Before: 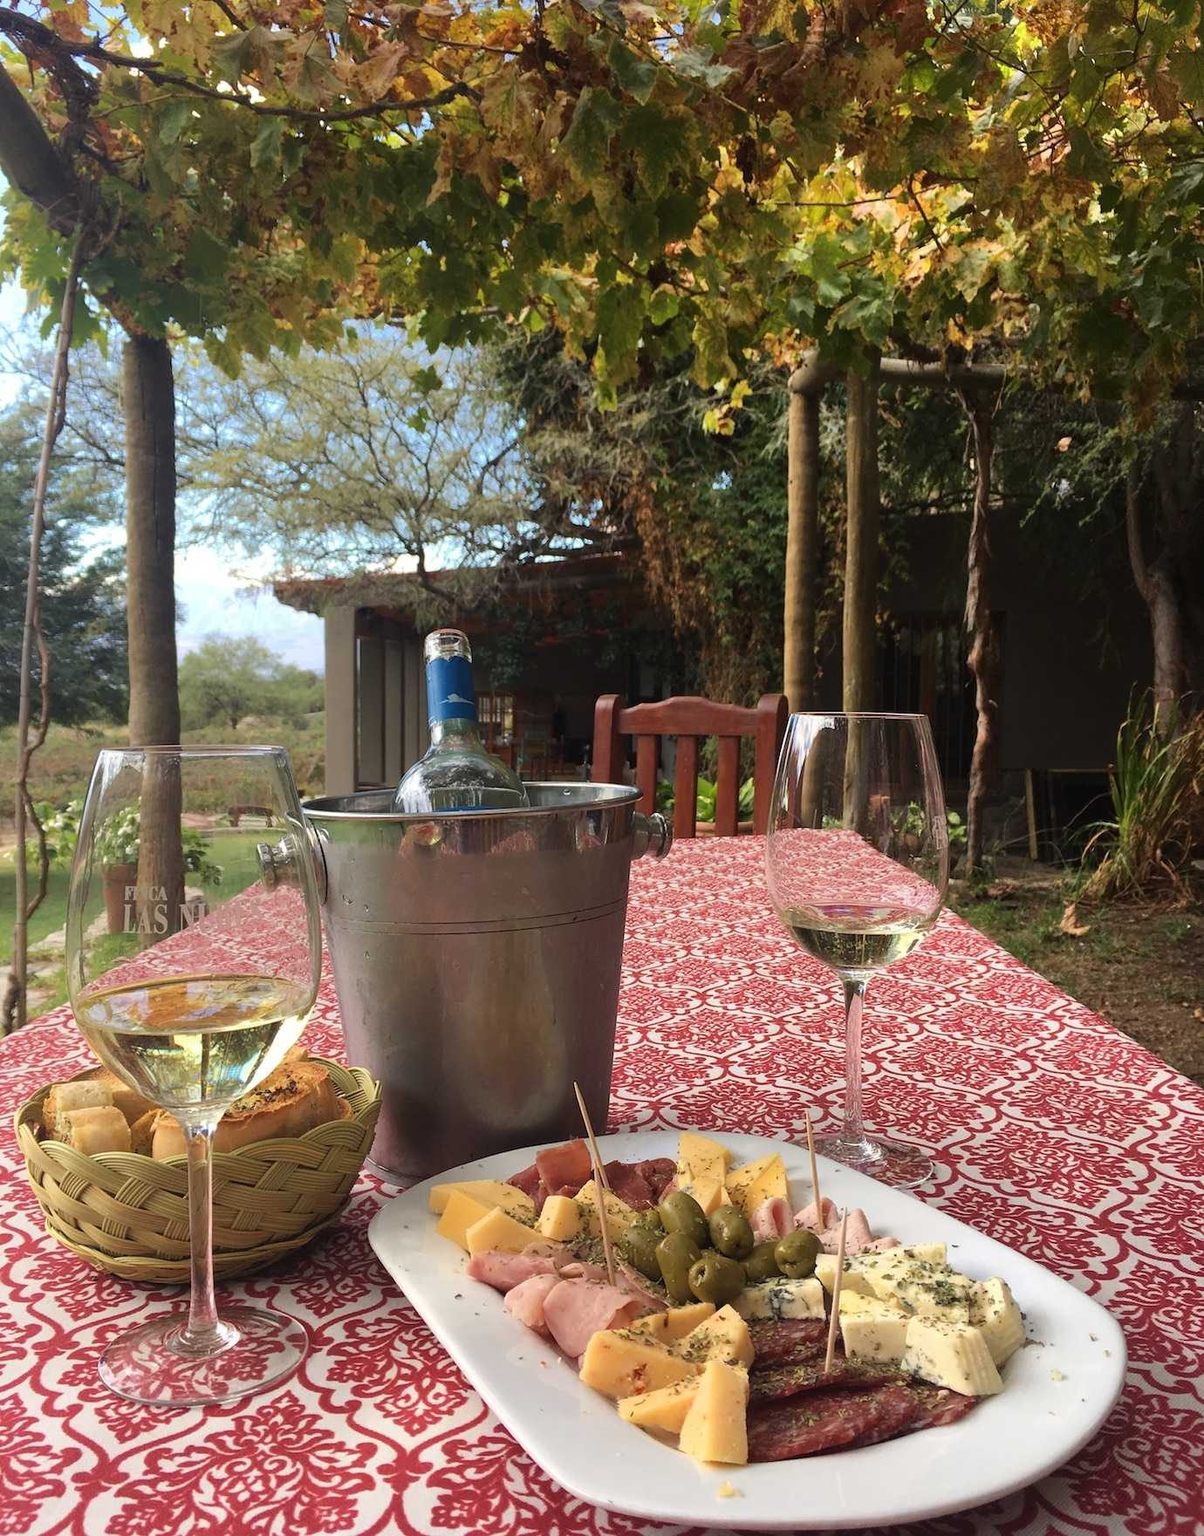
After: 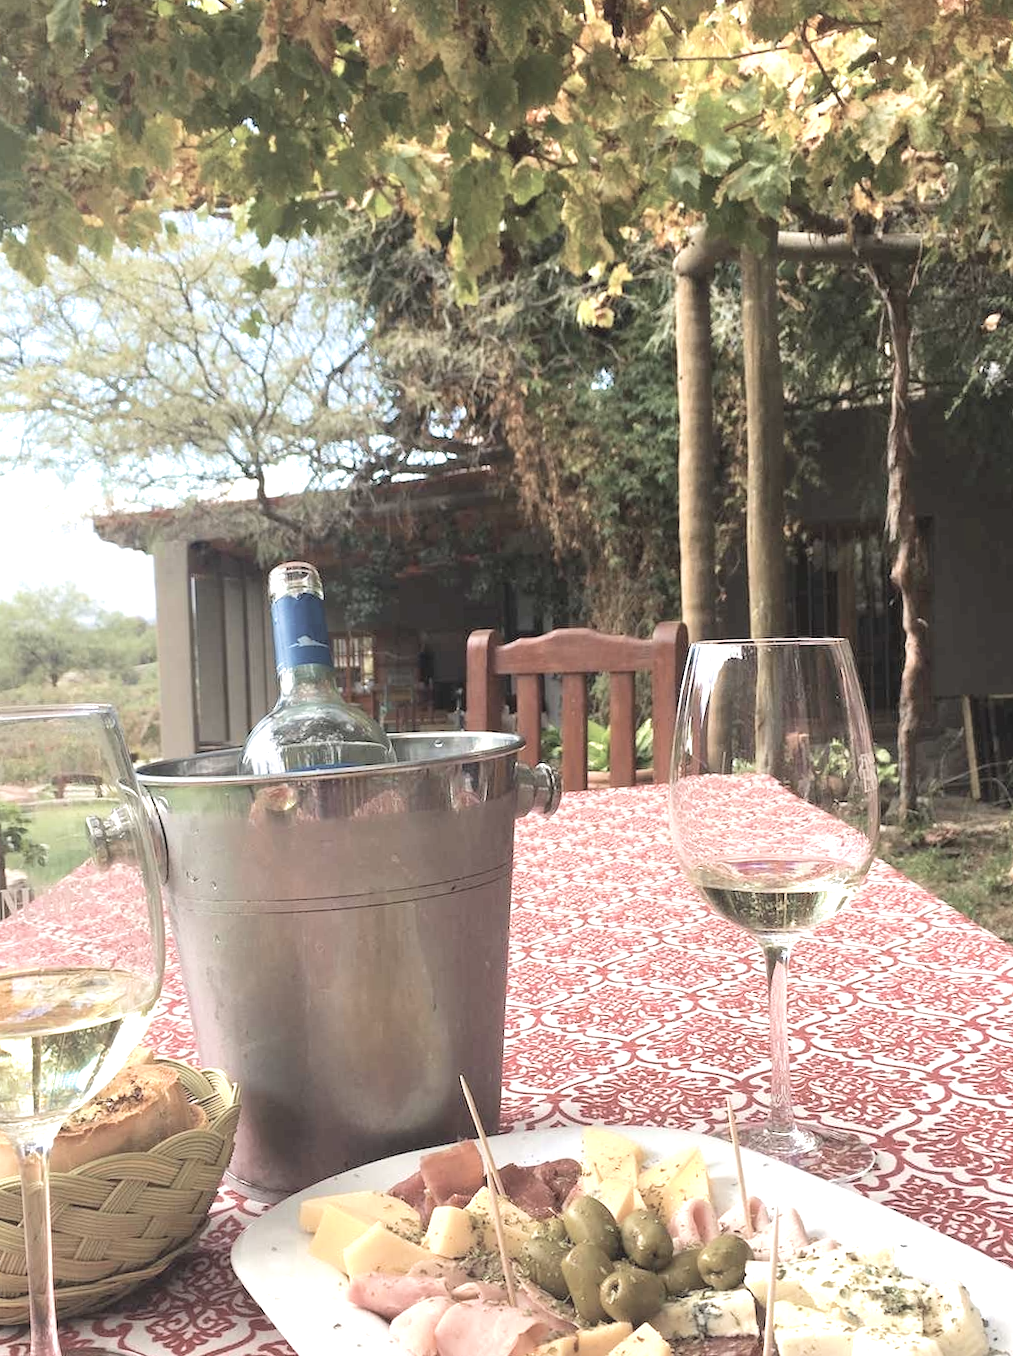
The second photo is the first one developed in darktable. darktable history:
crop and rotate: left 17.046%, top 10.659%, right 12.989%, bottom 14.553%
contrast brightness saturation: brightness 0.18, saturation -0.5
velvia: on, module defaults
exposure: black level correction 0, exposure 0.9 EV, compensate highlight preservation false
rotate and perspective: rotation -2.29°, automatic cropping off
